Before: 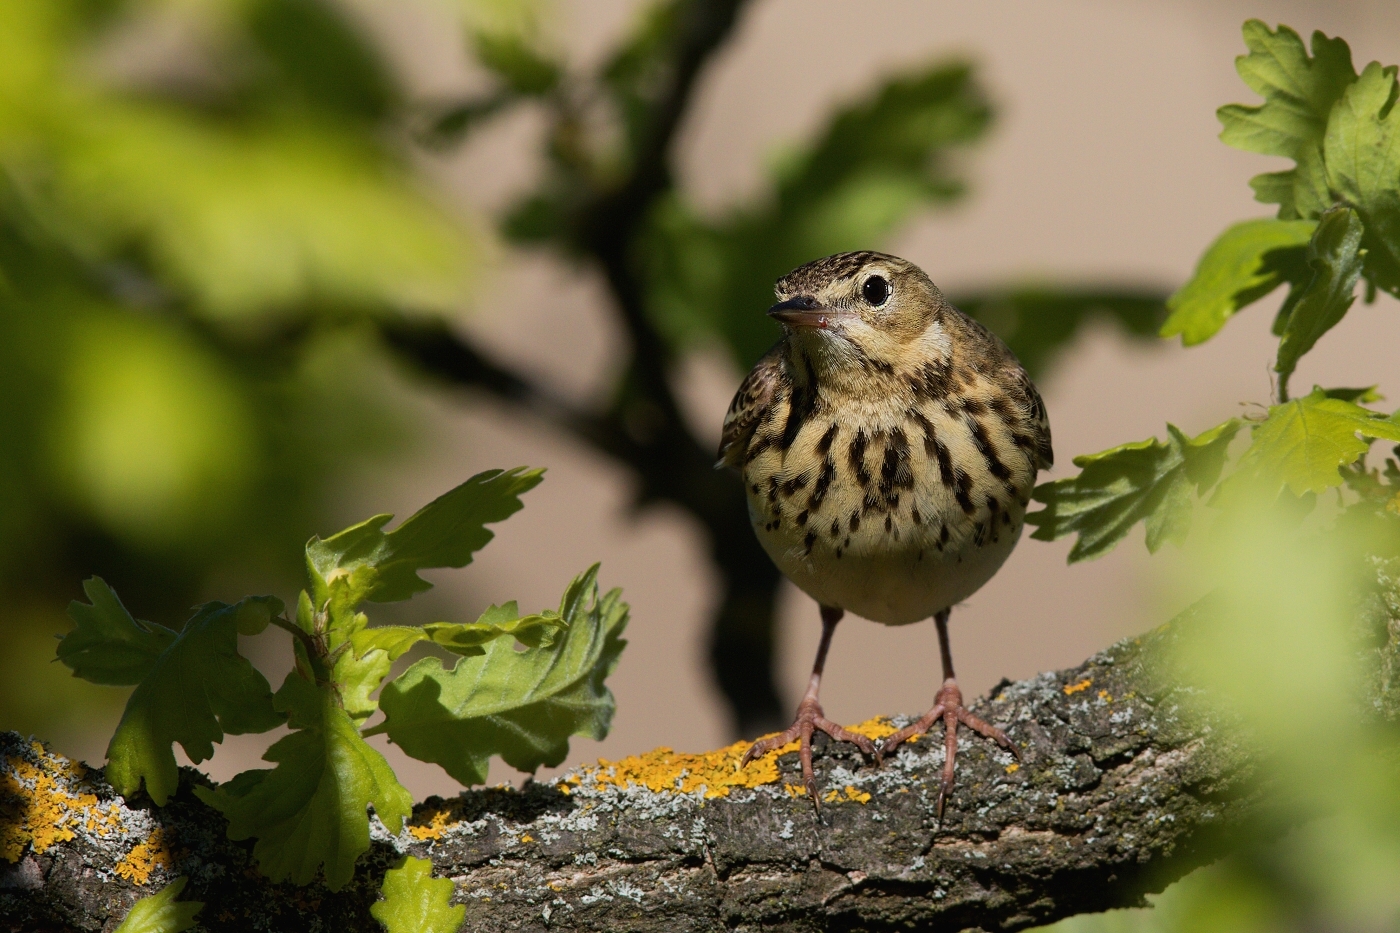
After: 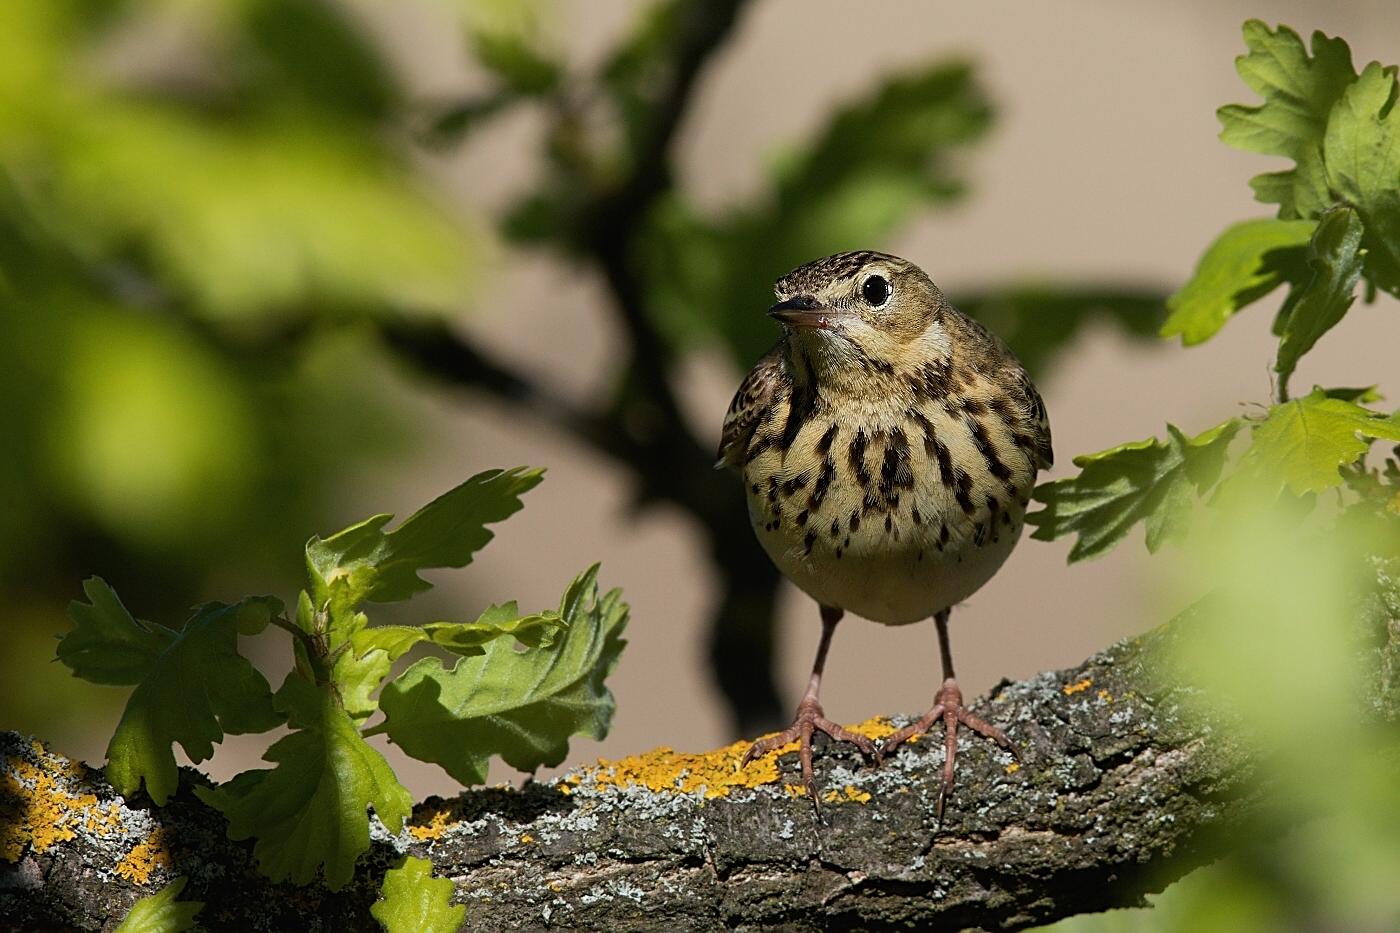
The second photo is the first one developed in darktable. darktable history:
white balance: red 0.978, blue 0.999
sharpen: on, module defaults
